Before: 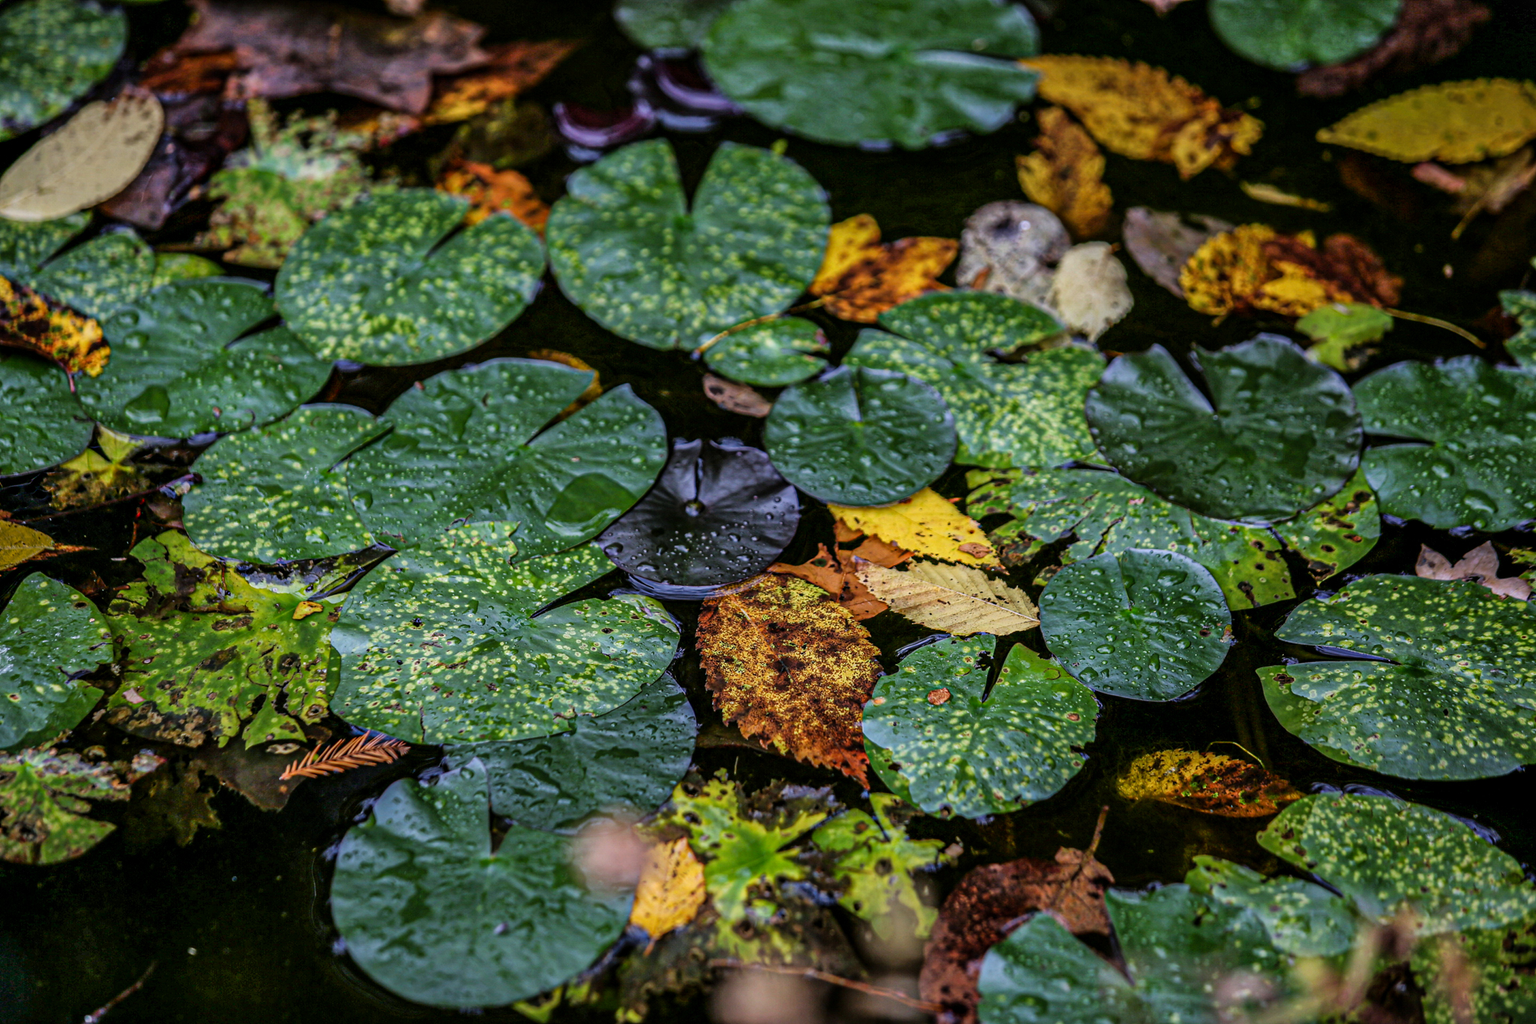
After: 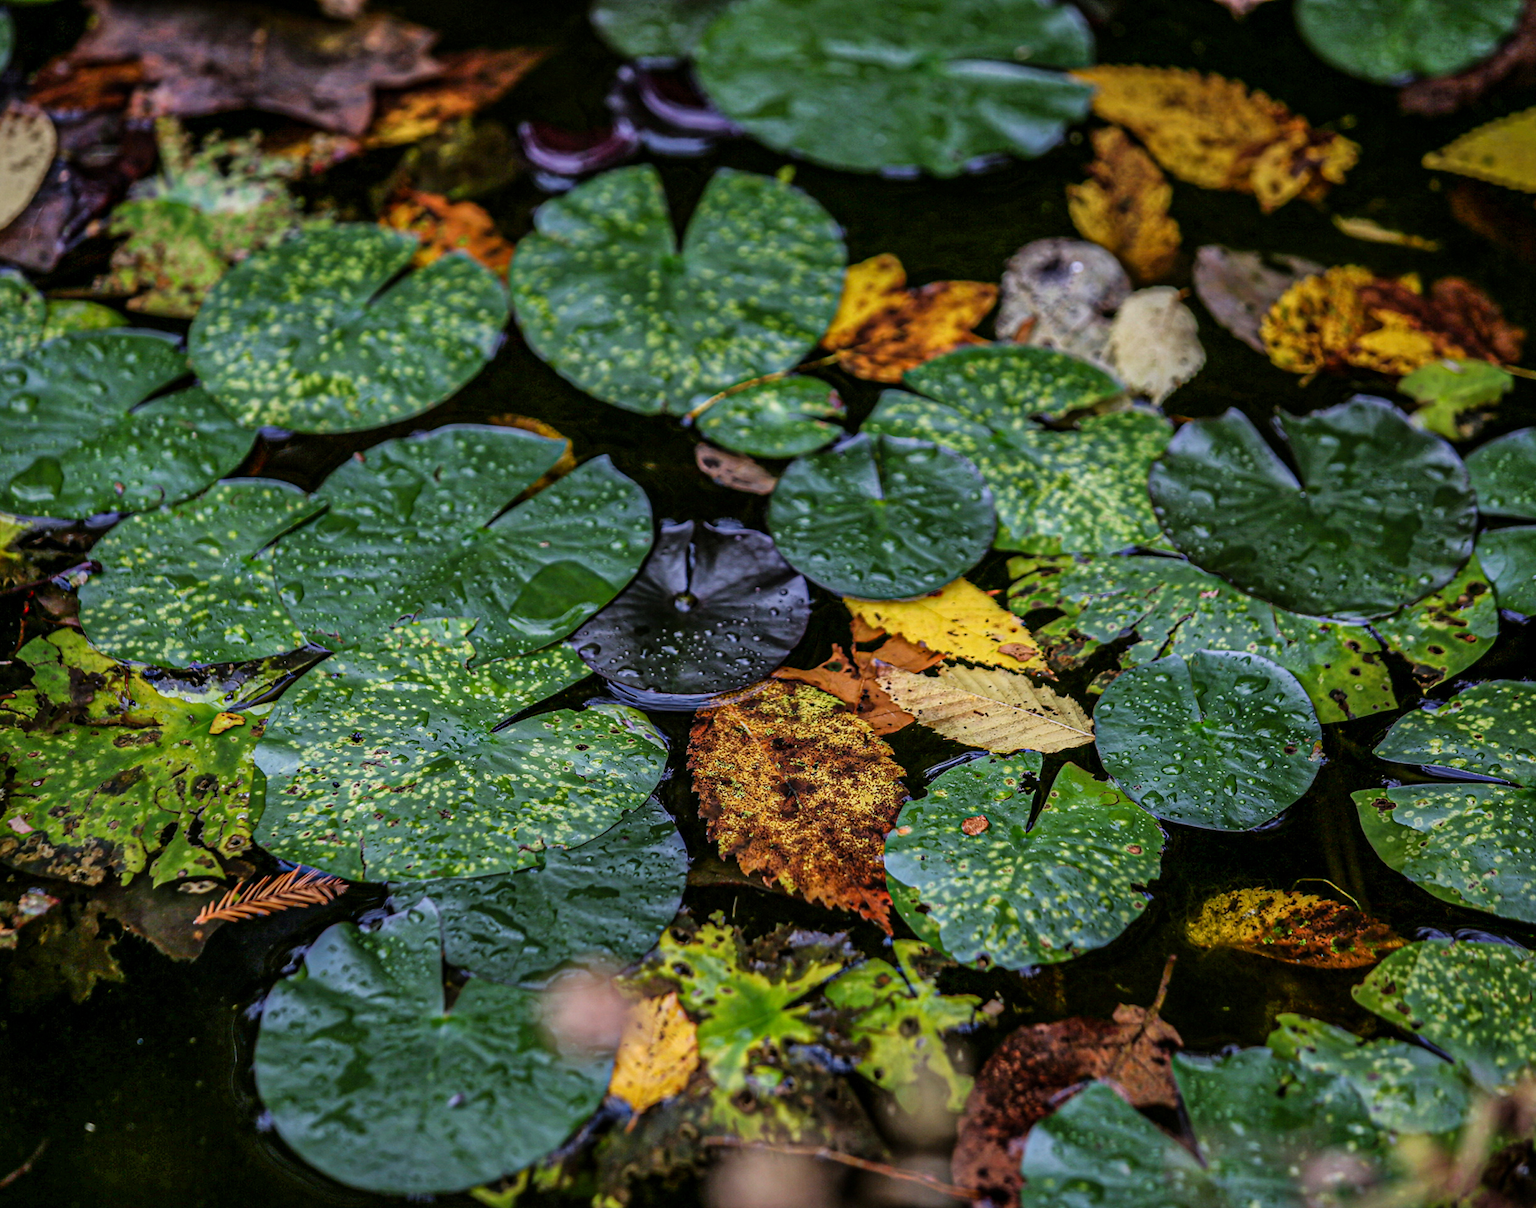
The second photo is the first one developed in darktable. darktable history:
crop: left 7.598%, right 7.873%
tone equalizer: on, module defaults
